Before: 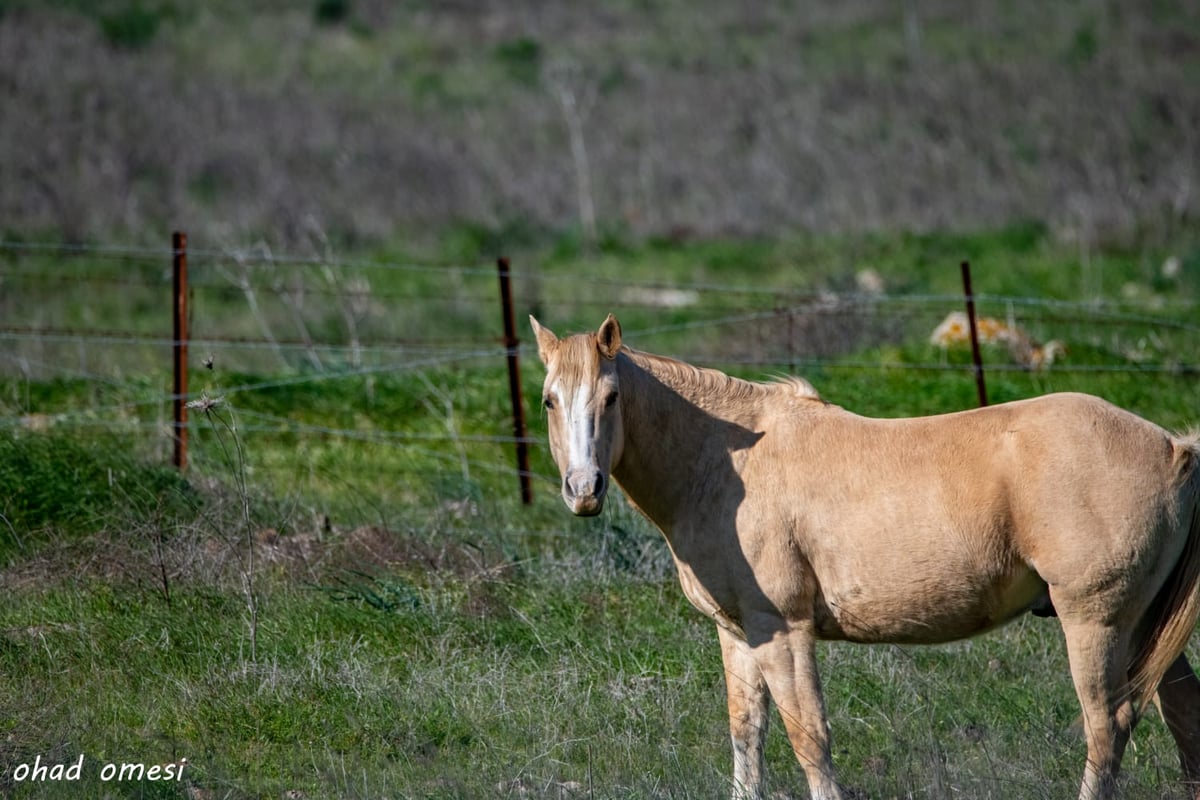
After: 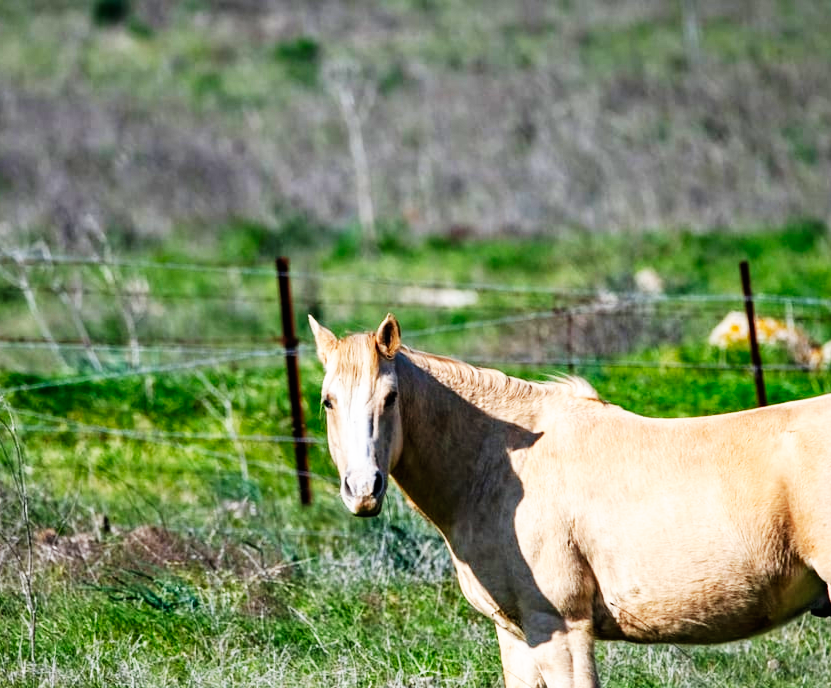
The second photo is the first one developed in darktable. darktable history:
base curve: curves: ch0 [(0, 0) (0.007, 0.004) (0.027, 0.03) (0.046, 0.07) (0.207, 0.54) (0.442, 0.872) (0.673, 0.972) (1, 1)], preserve colors none
crop: left 18.479%, right 12.2%, bottom 13.971%
